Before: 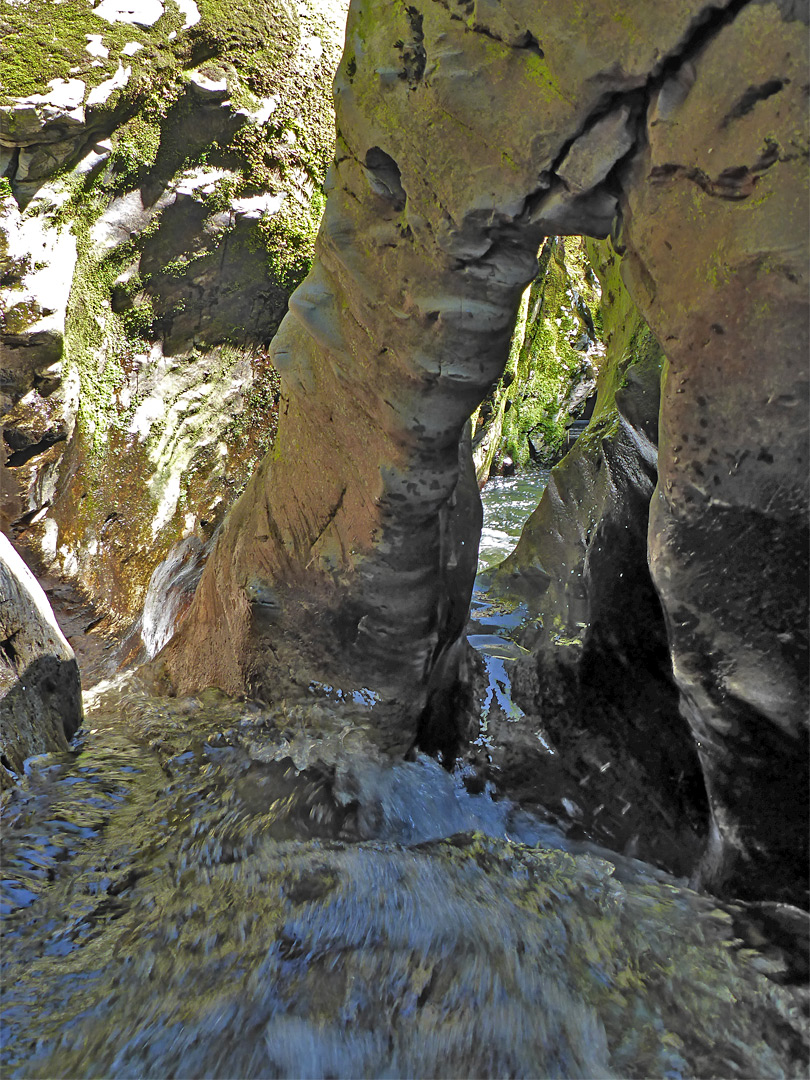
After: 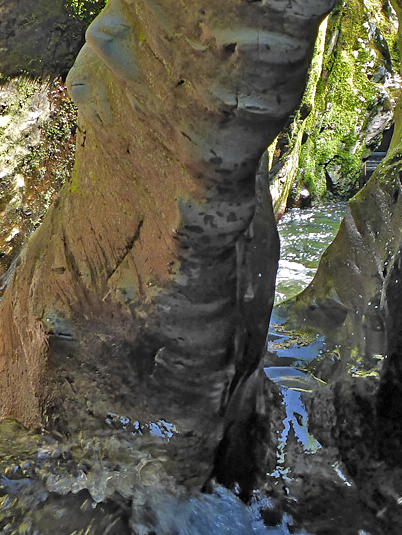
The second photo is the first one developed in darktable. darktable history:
crop: left 25.133%, top 24.903%, right 25.146%, bottom 25.551%
haze removal: compatibility mode true, adaptive false
exposure: black level correction -0.001, exposure 0.079 EV, compensate exposure bias true, compensate highlight preservation false
